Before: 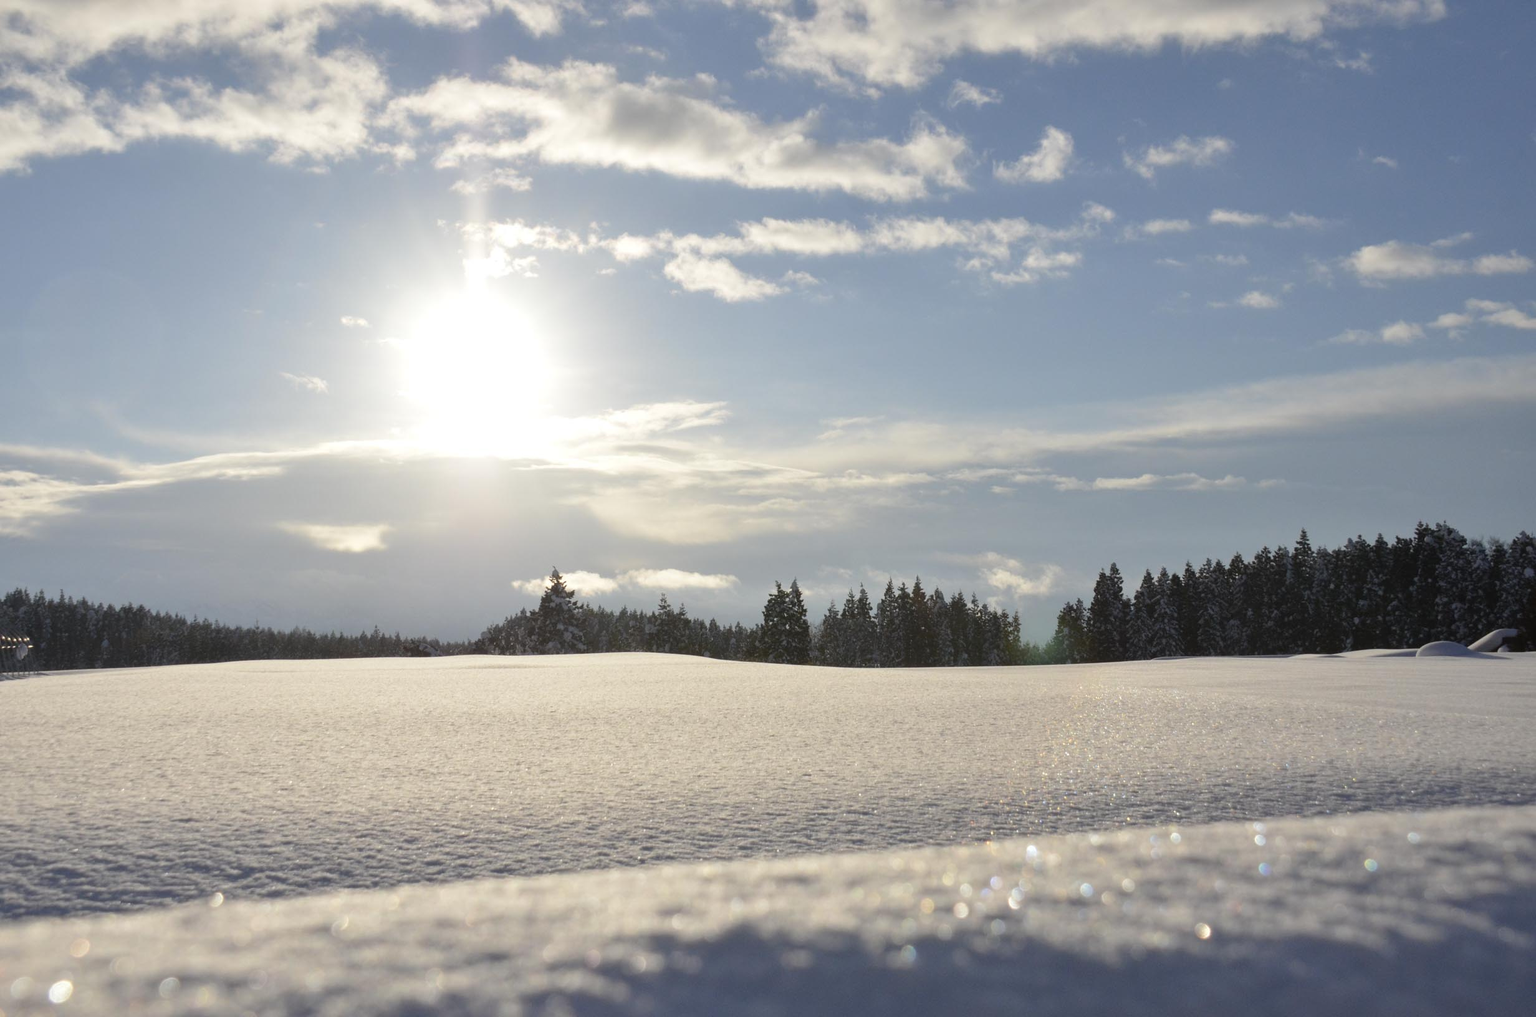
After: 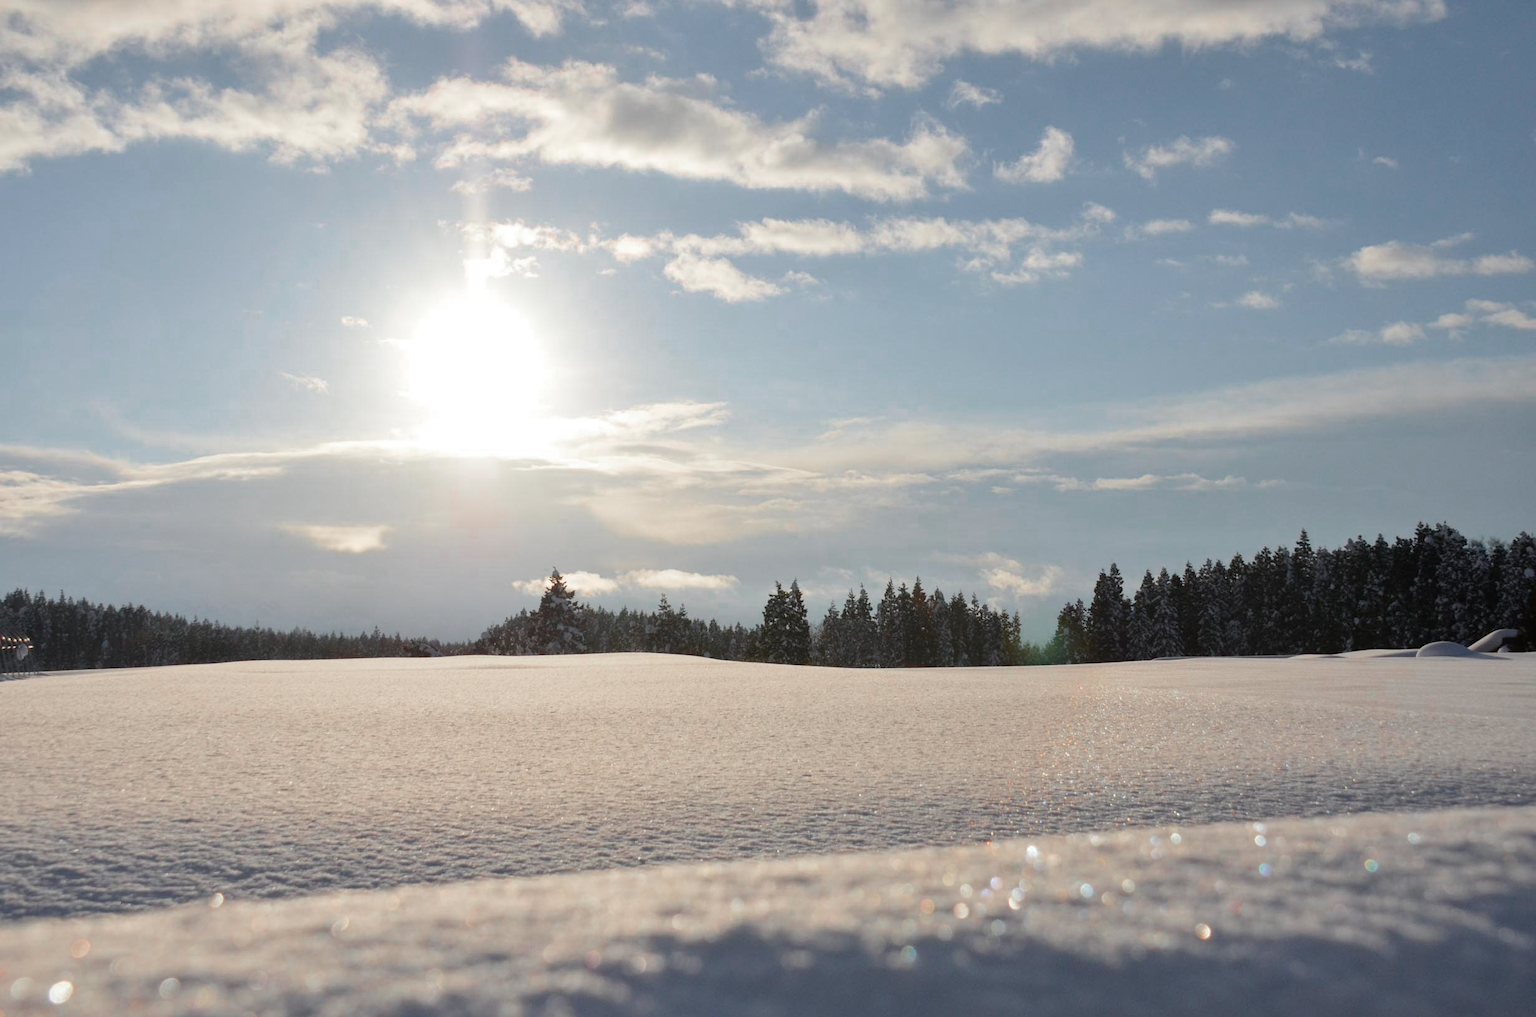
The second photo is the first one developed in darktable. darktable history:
color zones: curves: ch0 [(0, 0.299) (0.25, 0.383) (0.456, 0.352) (0.736, 0.571)]; ch1 [(0, 0.63) (0.151, 0.568) (0.254, 0.416) (0.47, 0.558) (0.732, 0.37) (0.909, 0.492)]; ch2 [(0.004, 0.604) (0.158, 0.443) (0.257, 0.403) (0.761, 0.468)]
white balance: emerald 1
